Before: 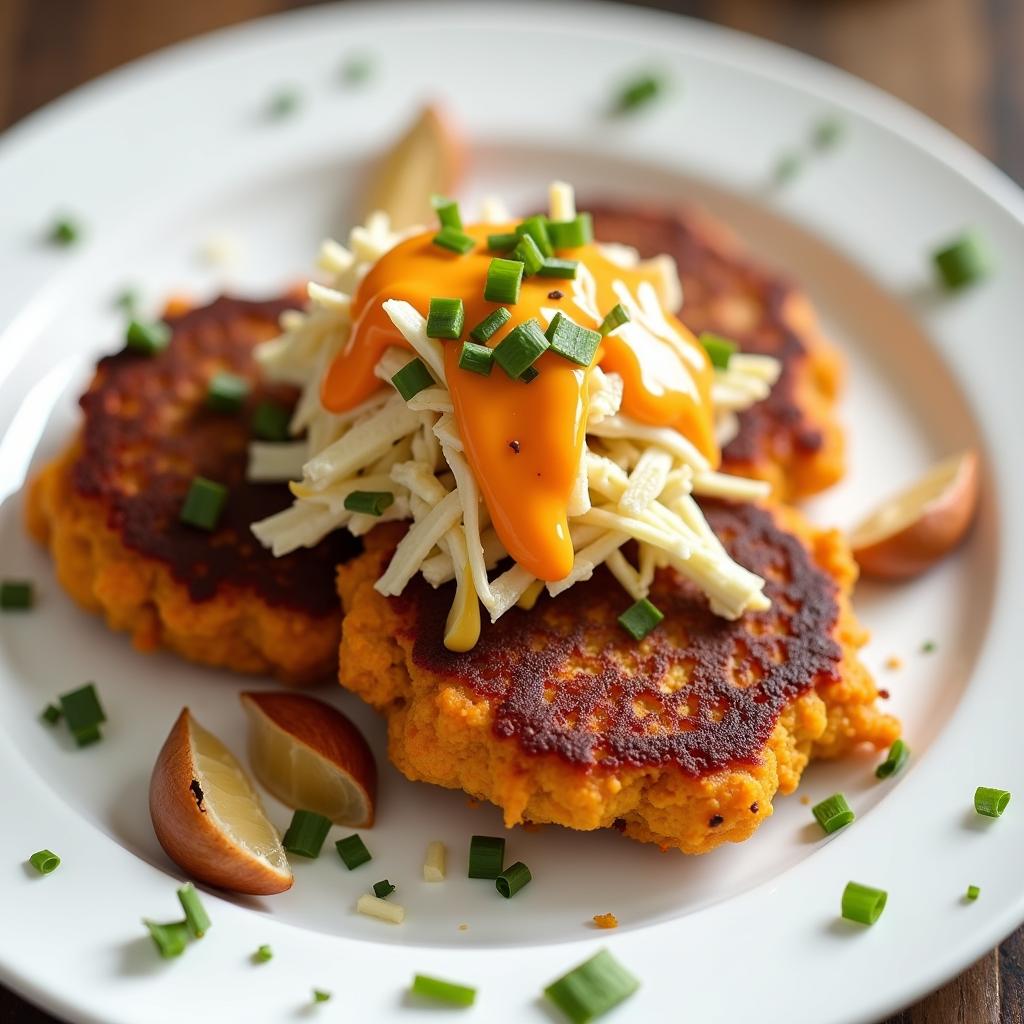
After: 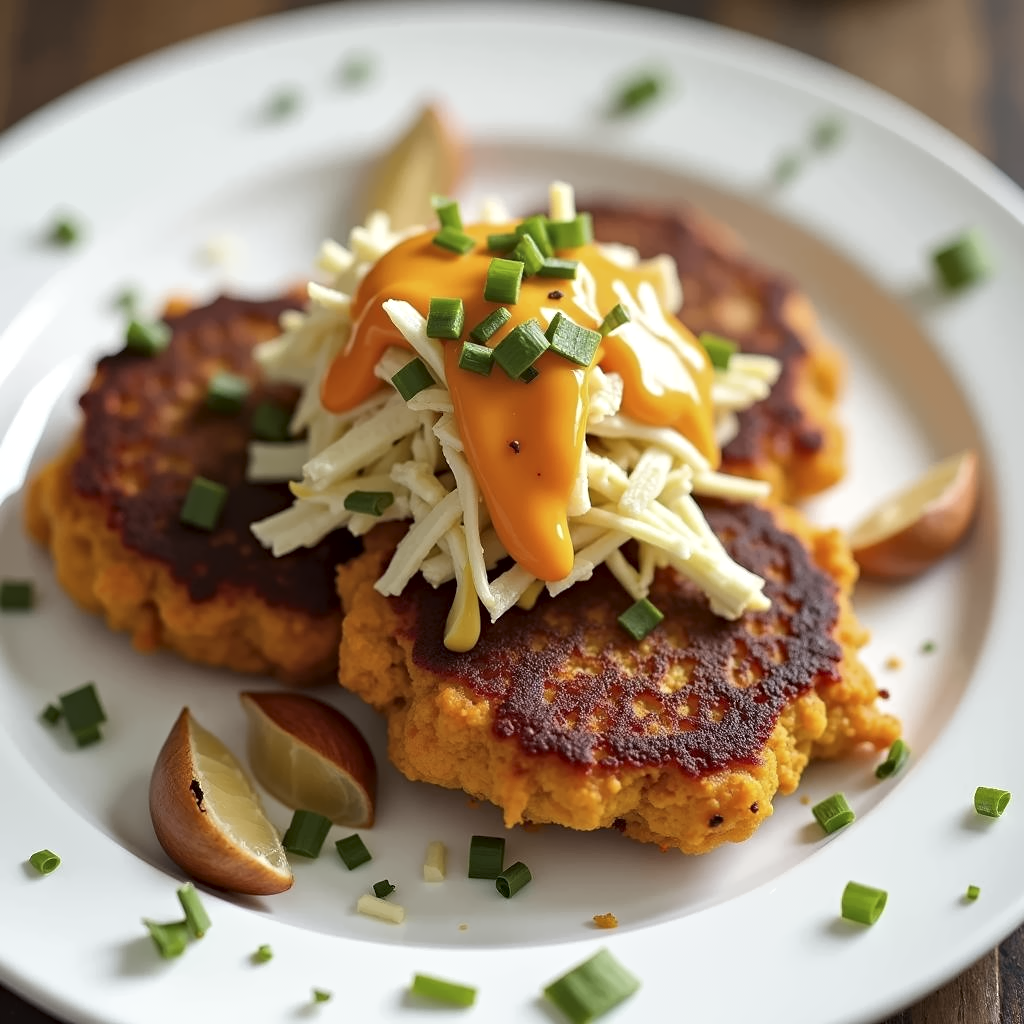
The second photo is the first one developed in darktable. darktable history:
highlight reconstruction: method reconstruct in LCh, clipping threshold 0
tone curve: color space Lab, independent channels
raw chromatic aberrations: iterations once
base curve: exposure shift 0
surface blur: radius 30, red 0.012, green 0.012, blue 0.012
denoise (profiled): strength 0.01, central pixel weight 0, a [0, 0, 0], y [[0, 0, 0.5 ×5] ×4, [0.5 ×7], [0.5 ×7]], fix various bugs in algorithm false, upgrade profiled transform false, color mode RGB, compensate highlight preservation false
contrast equalizer: y [[0.5, 0.504, 0.515, 0.527, 0.535, 0.534], [0.5 ×6], [0.491, 0.387, 0.179, 0.068, 0.068, 0.068], [0 ×5, 0.023], [0 ×6]]
local contrast: contrast 10, coarseness 25, detail 110%
